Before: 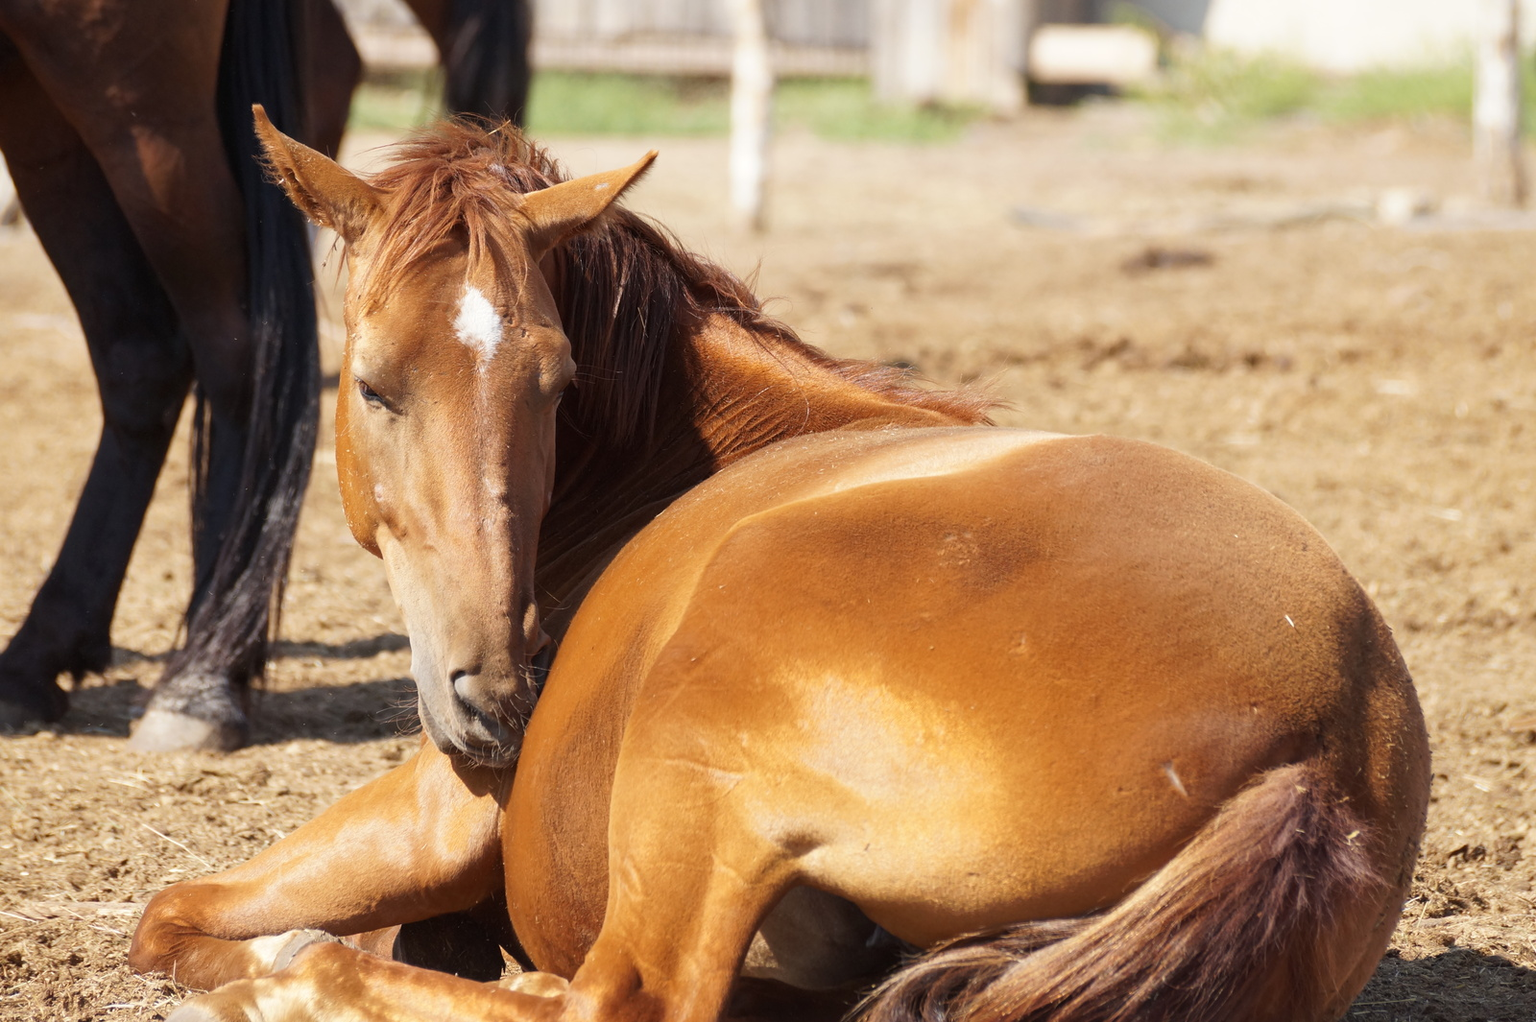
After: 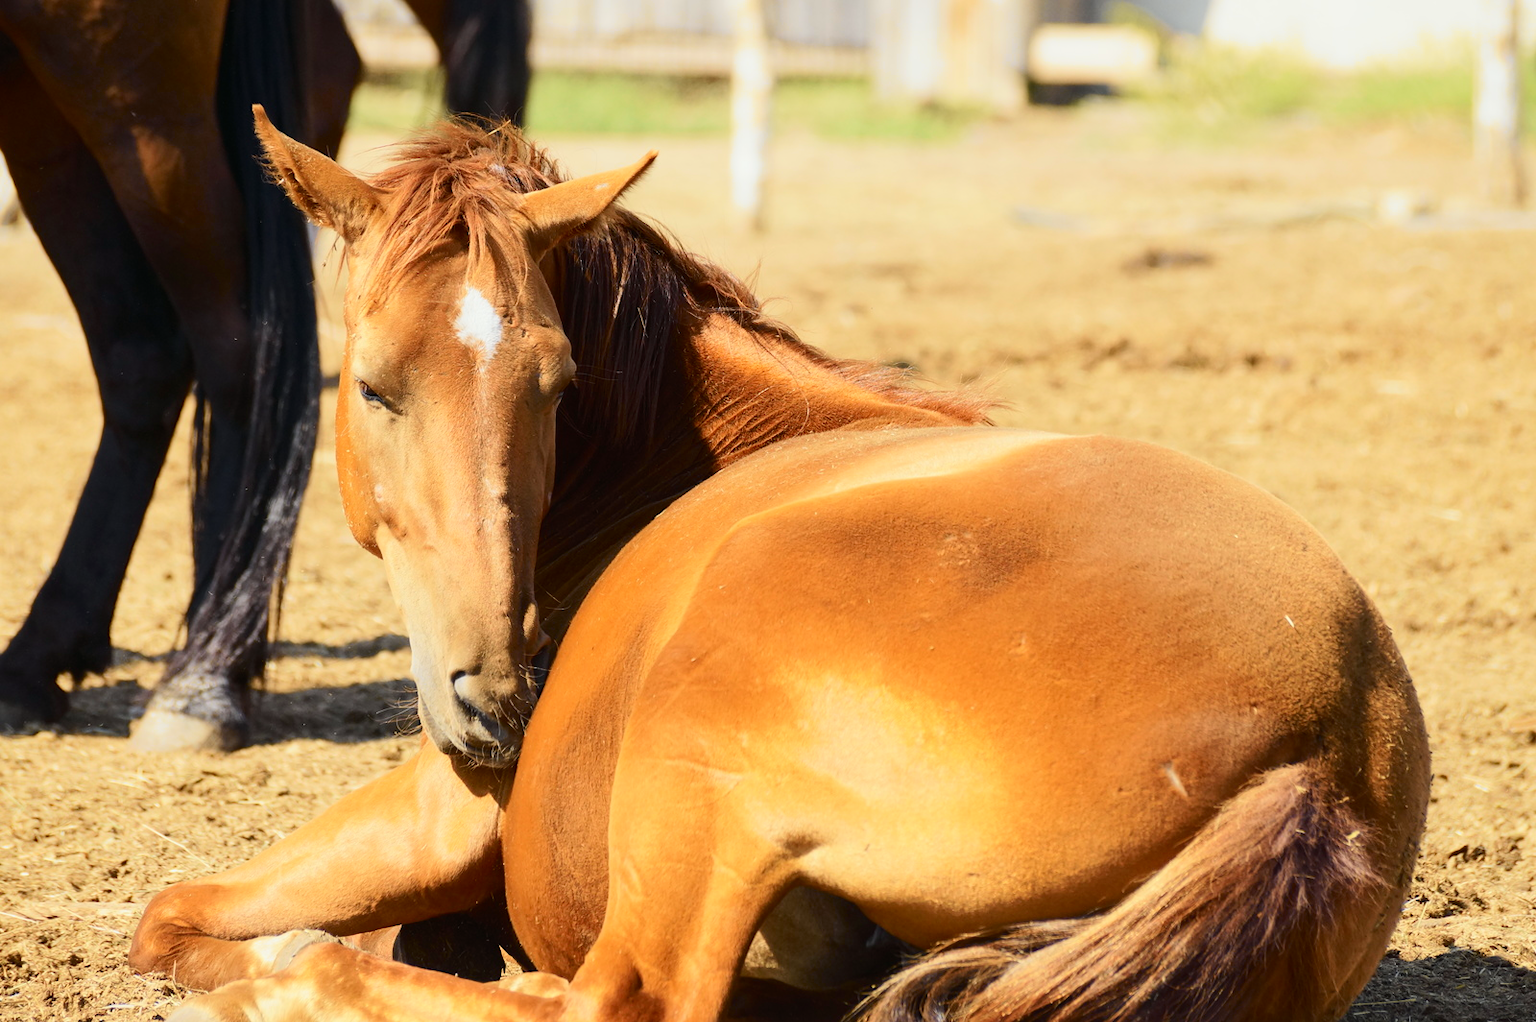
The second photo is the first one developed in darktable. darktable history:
tone curve: curves: ch0 [(0, 0.003) (0.113, 0.081) (0.207, 0.184) (0.515, 0.612) (0.712, 0.793) (0.984, 0.961)]; ch1 [(0, 0) (0.172, 0.123) (0.317, 0.272) (0.414, 0.382) (0.476, 0.479) (0.505, 0.498) (0.534, 0.534) (0.621, 0.65) (0.709, 0.764) (1, 1)]; ch2 [(0, 0) (0.411, 0.424) (0.505, 0.505) (0.521, 0.524) (0.537, 0.57) (0.65, 0.699) (1, 1)], color space Lab, independent channels, preserve colors none
